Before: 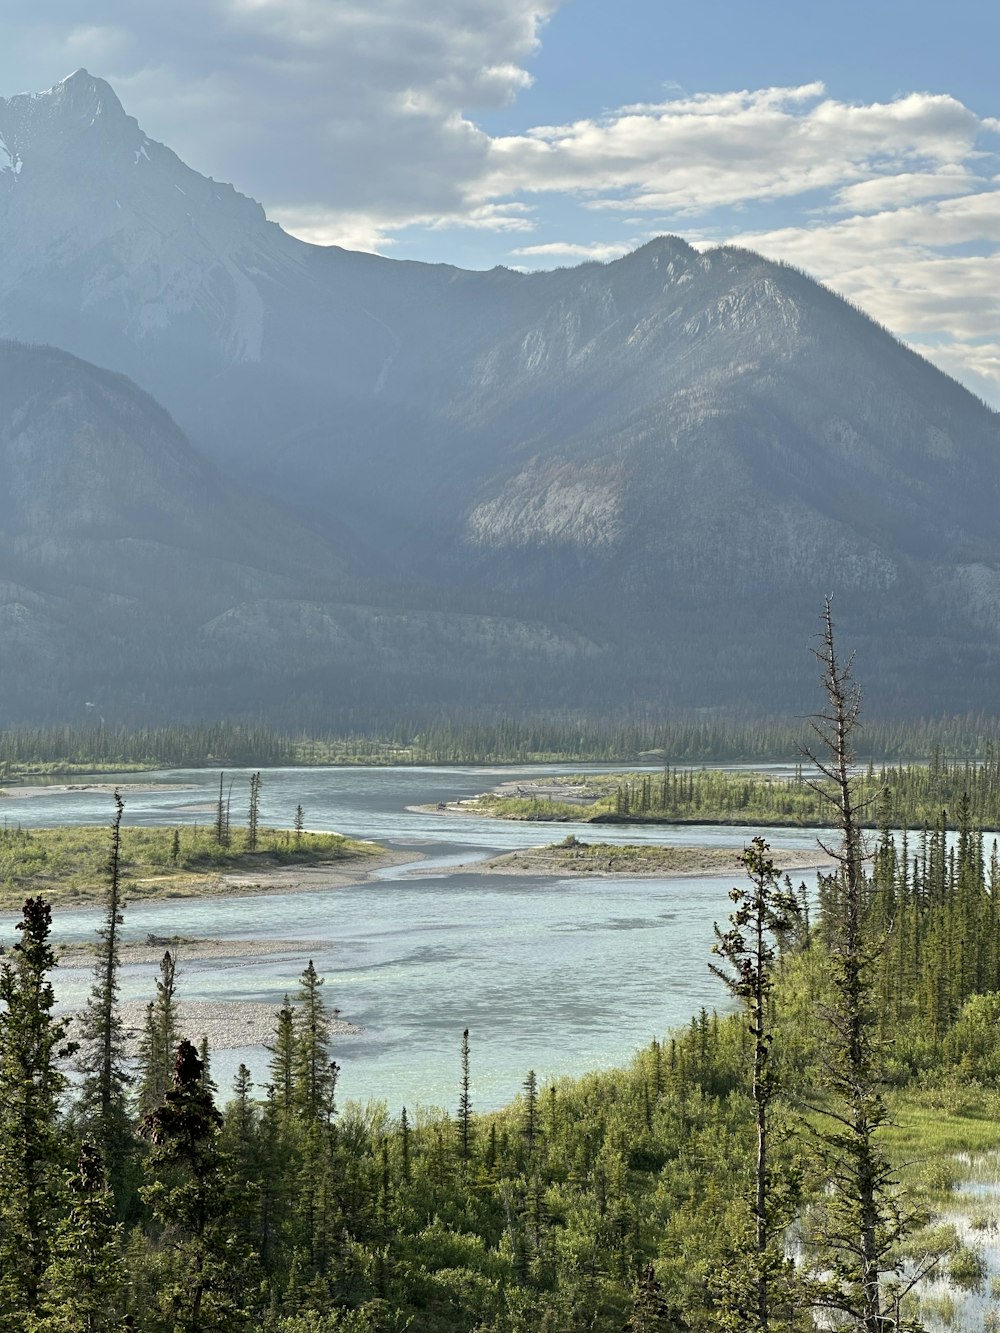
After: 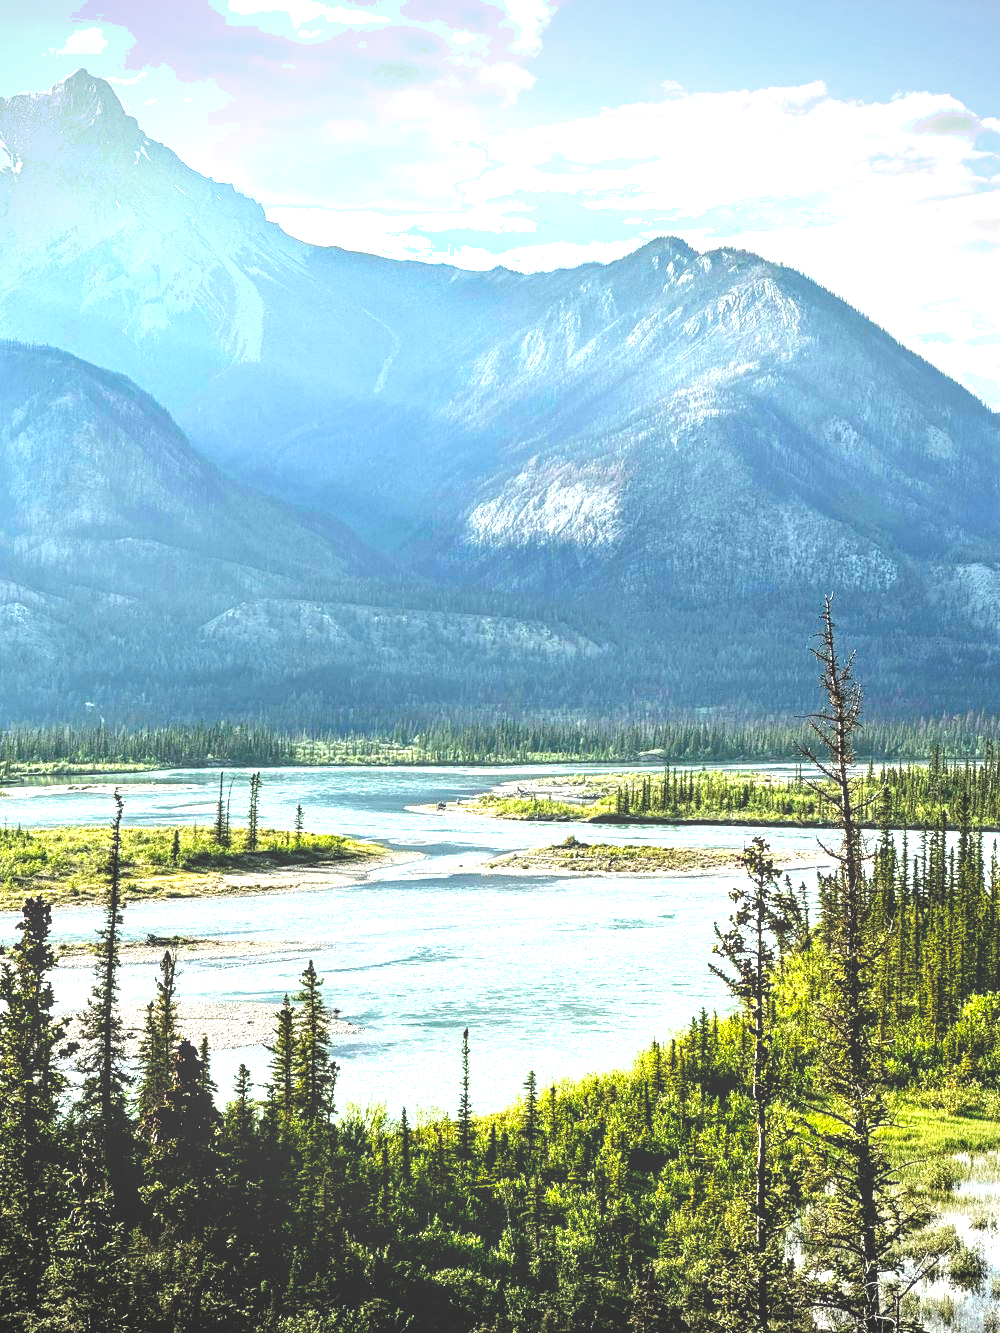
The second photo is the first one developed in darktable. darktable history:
local contrast: detail 130%
base curve: curves: ch0 [(0, 0.036) (0.083, 0.04) (0.804, 1)], preserve colors none
exposure: black level correction 0, exposure 1.103 EV, compensate highlight preservation false
vignetting: fall-off start 97.24%, width/height ratio 1.187, unbound false
